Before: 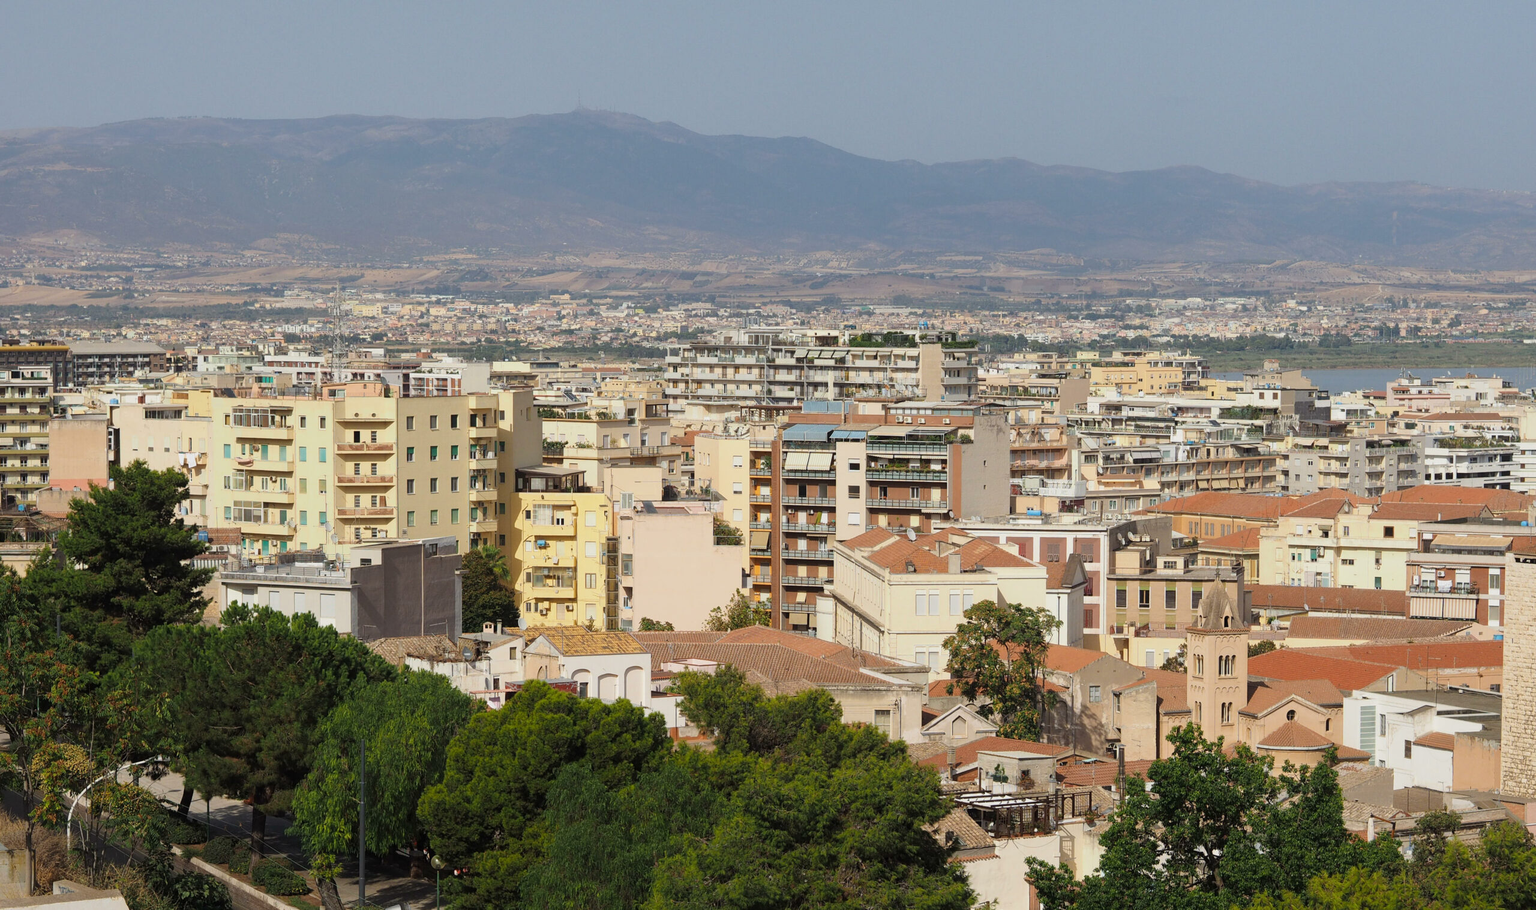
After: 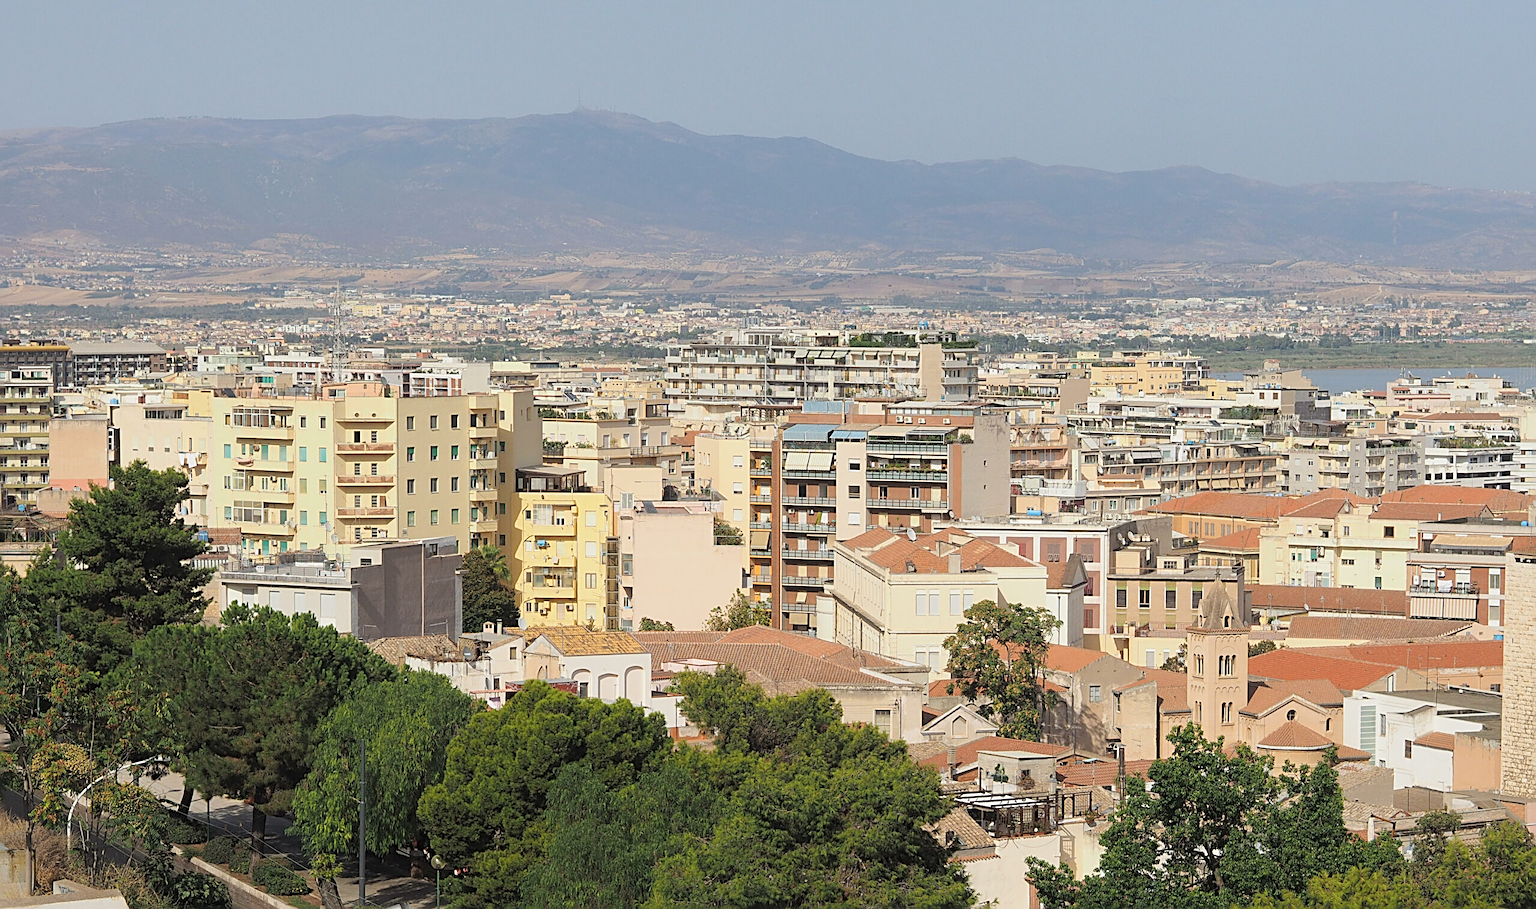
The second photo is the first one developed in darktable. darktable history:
contrast brightness saturation: brightness 0.139
sharpen: radius 2.616, amount 0.691
